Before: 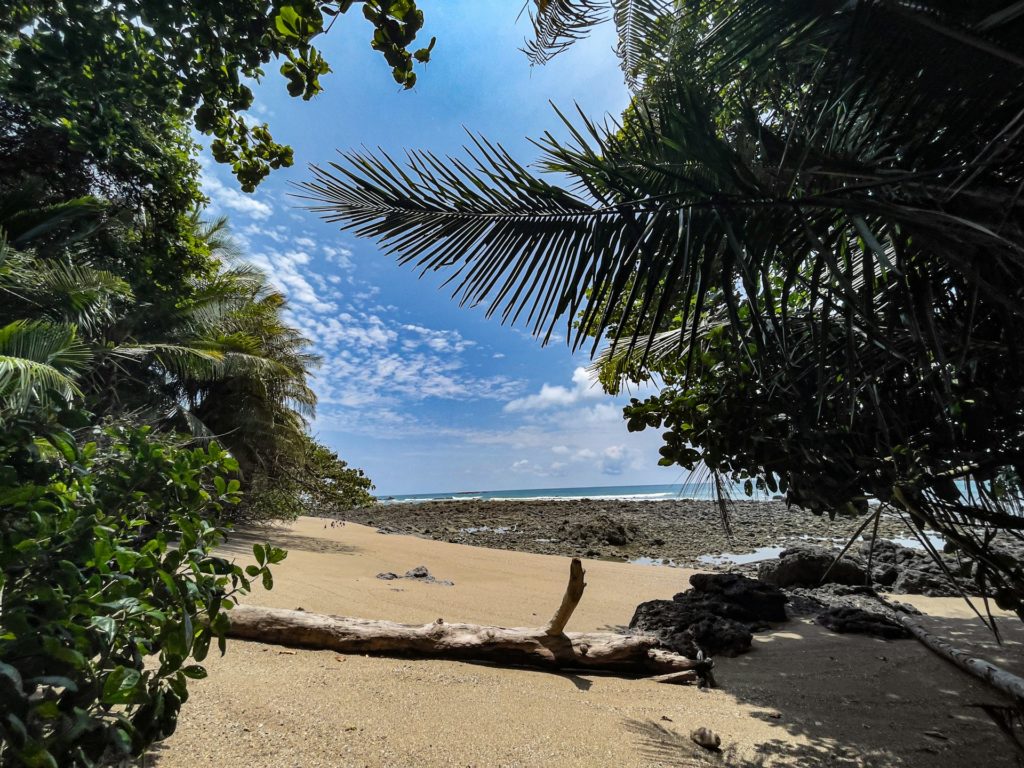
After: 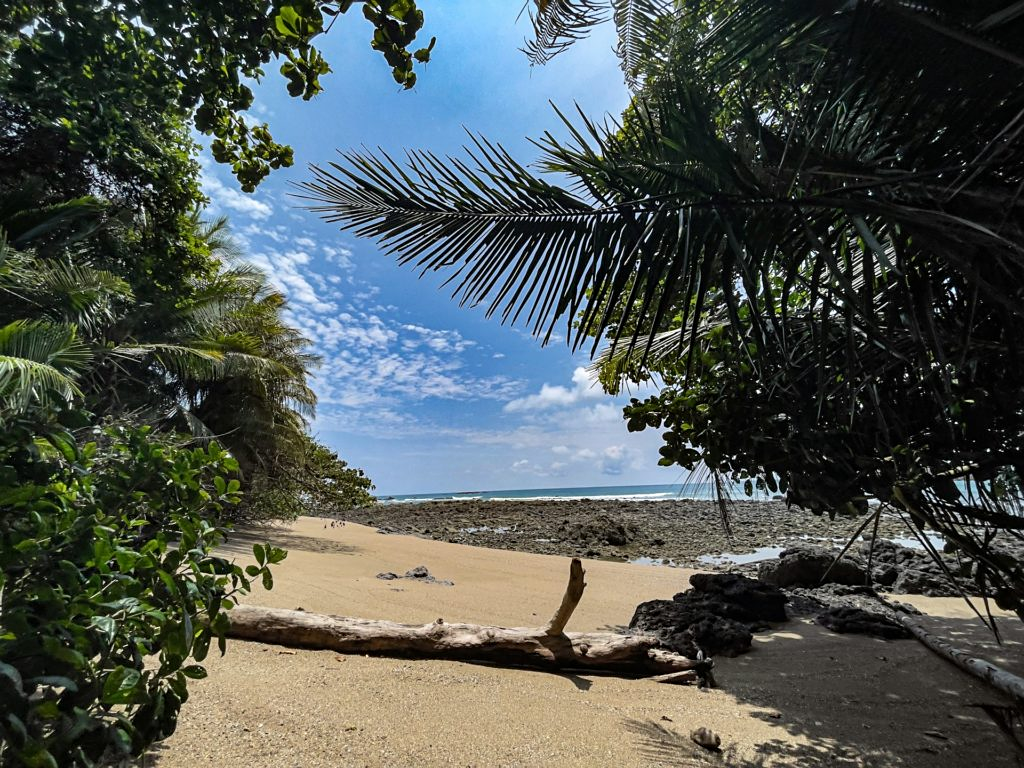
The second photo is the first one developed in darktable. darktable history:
sharpen: amount 0.212
tone equalizer: smoothing diameter 24.91%, edges refinement/feathering 6.99, preserve details guided filter
